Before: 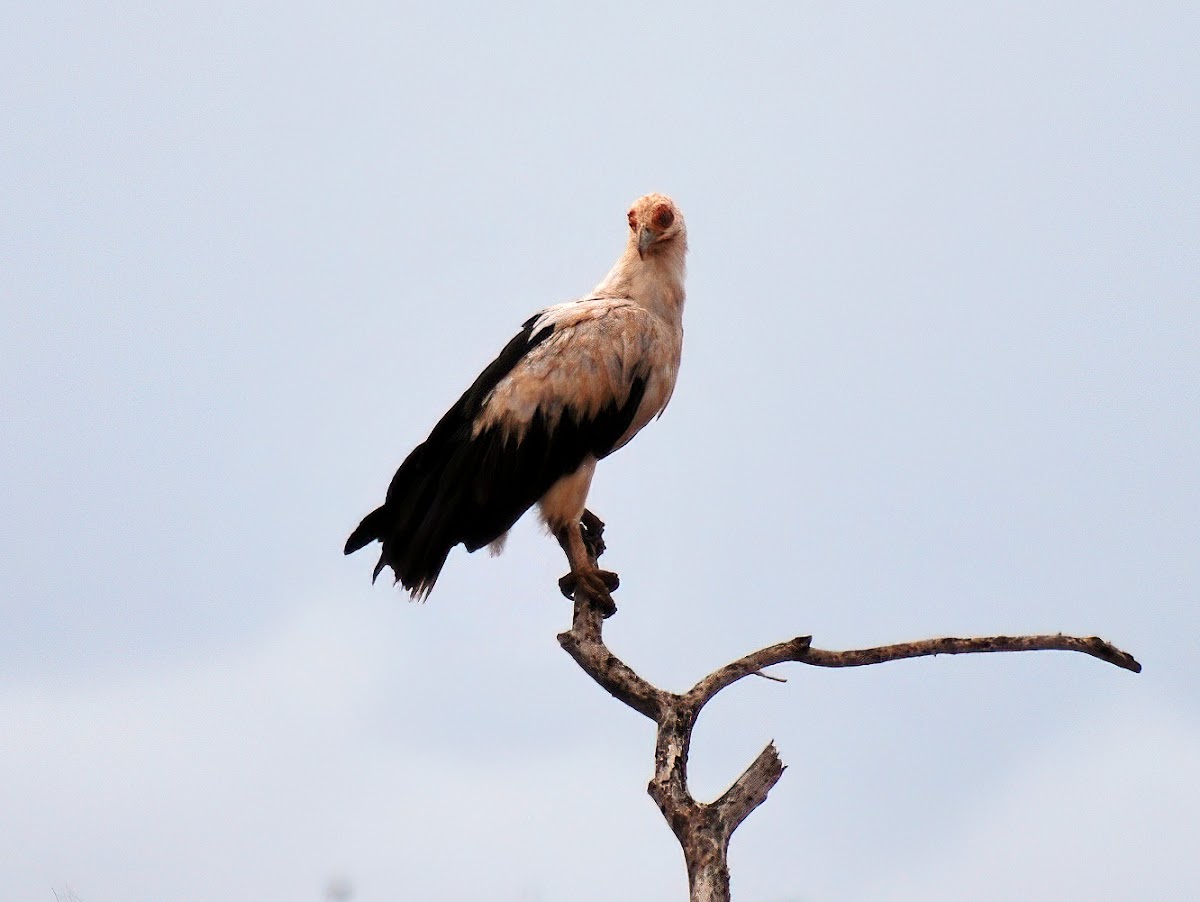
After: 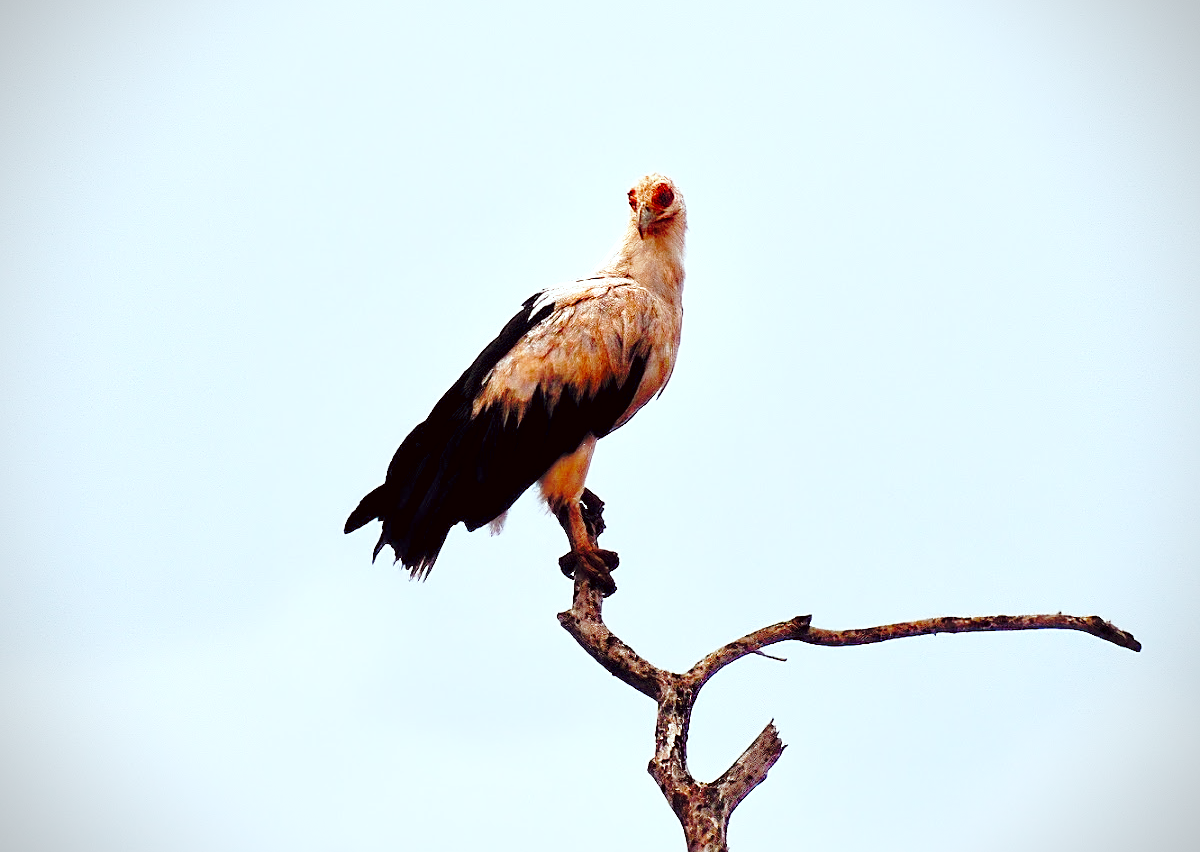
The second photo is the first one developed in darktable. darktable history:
base curve: curves: ch0 [(0, 0) (0.036, 0.037) (0.121, 0.228) (0.46, 0.76) (0.859, 0.983) (1, 1)], preserve colors none
crop and rotate: top 2.392%, bottom 3.053%
sharpen: on, module defaults
color correction: highlights a* -4.97, highlights b* -4.37, shadows a* 4.12, shadows b* 4.32
vignetting: fall-off radius 61.05%, saturation -0.639, dithering 8-bit output
color balance rgb: global offset › chroma 0.094%, global offset › hue 254.33°, linear chroma grading › global chroma 8.852%, perceptual saturation grading › global saturation 20%, perceptual saturation grading › highlights -24.782%, perceptual saturation grading › shadows 24.936%, global vibrance 20%
local contrast: mode bilateral grid, contrast 20, coarseness 50, detail 171%, midtone range 0.2
